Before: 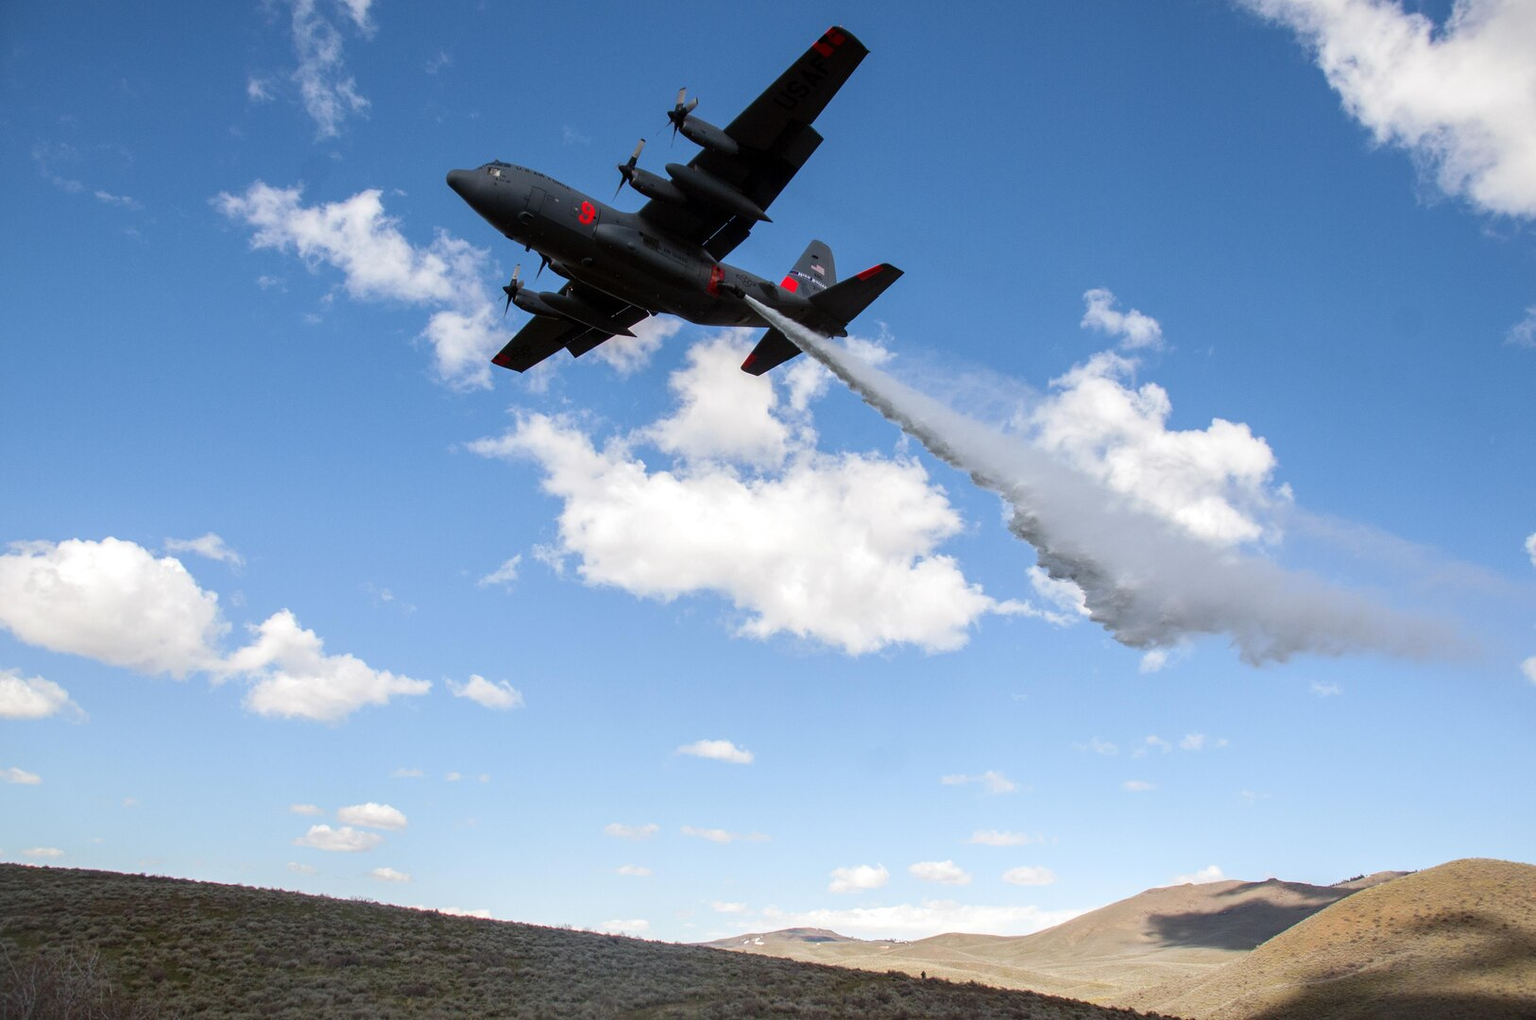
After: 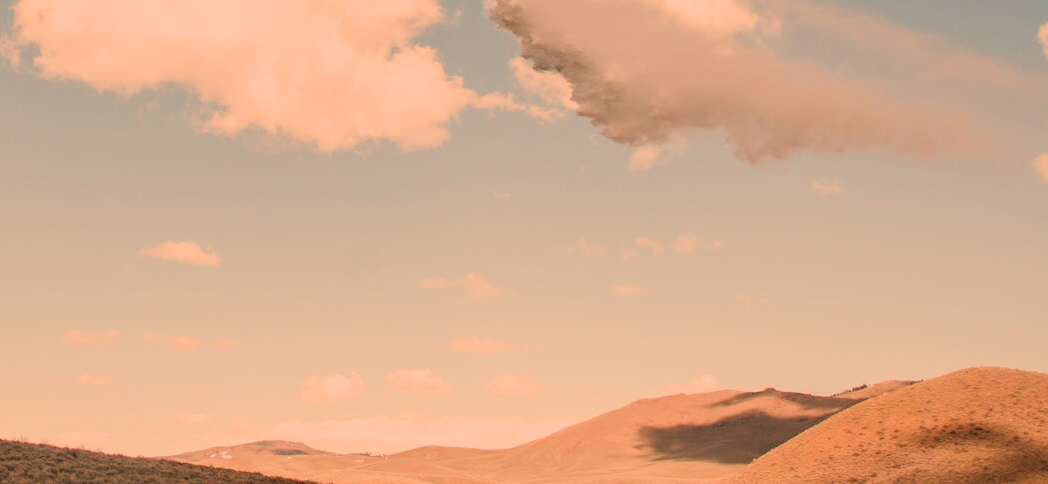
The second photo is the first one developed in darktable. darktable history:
filmic rgb: black relative exposure -7.65 EV, white relative exposure 4.56 EV, hardness 3.61
white balance: red 1.467, blue 0.684
crop and rotate: left 35.509%, top 50.238%, bottom 4.934%
